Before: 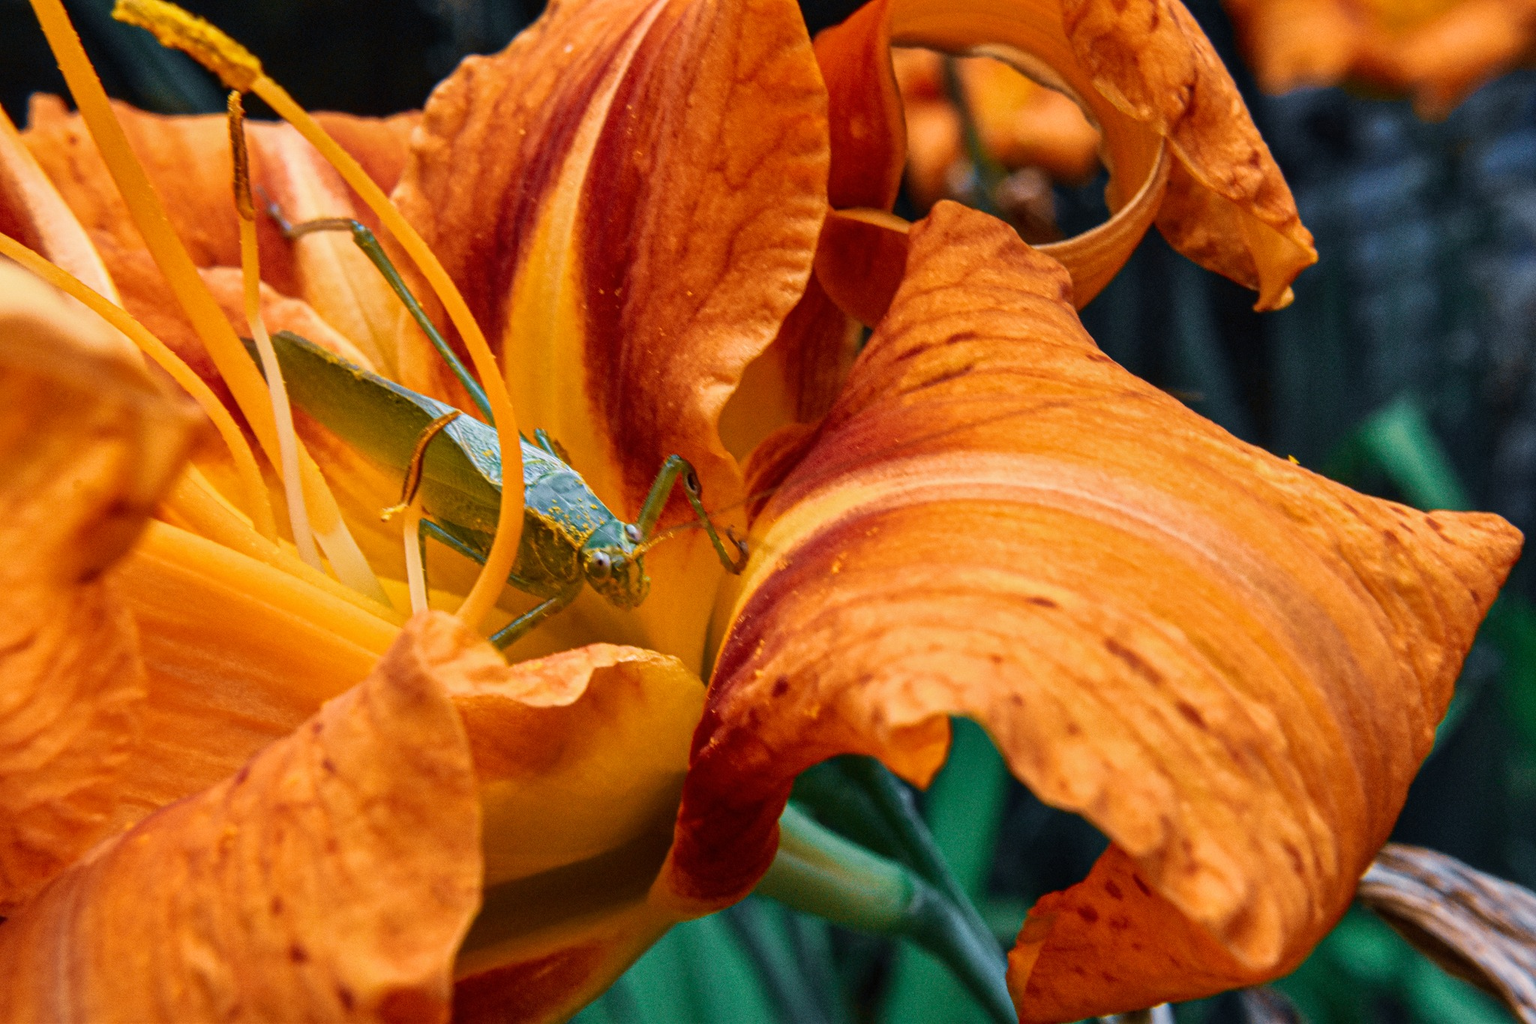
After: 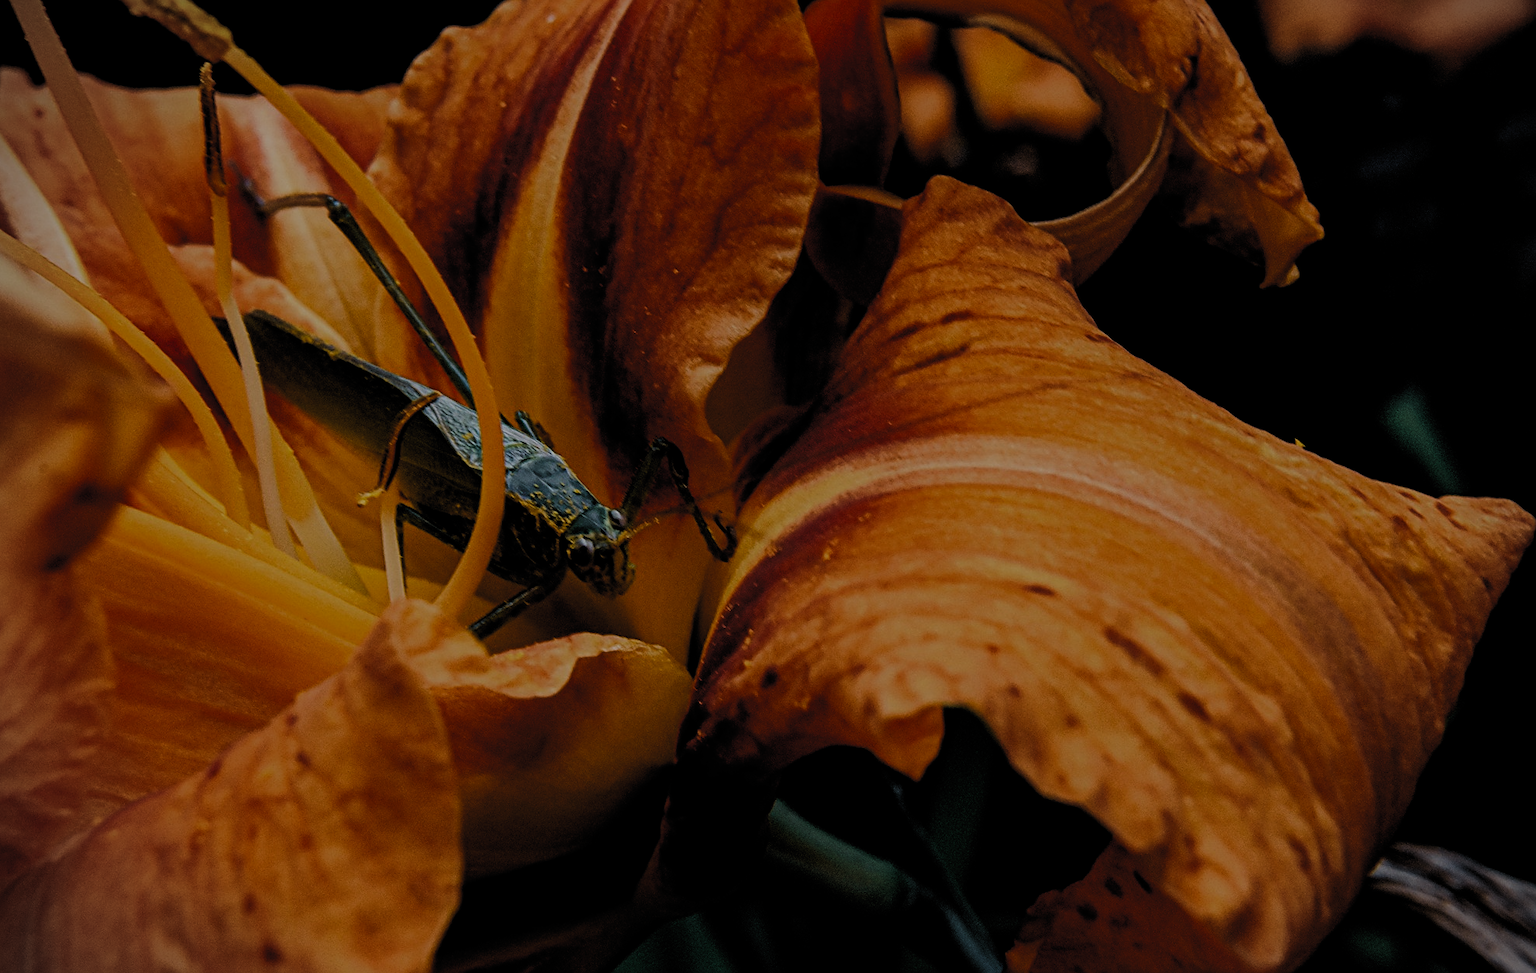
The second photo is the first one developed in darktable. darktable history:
exposure: exposure -1.957 EV, compensate highlight preservation false
sharpen: on, module defaults
tone equalizer: -8 EV -0.402 EV, -7 EV -0.382 EV, -6 EV -0.294 EV, -5 EV -0.262 EV, -3 EV 0.193 EV, -2 EV 0.331 EV, -1 EV 0.401 EV, +0 EV 0.424 EV
contrast brightness saturation: contrast 0.149, brightness -0.01, saturation 0.099
filmic rgb: black relative exposure -3.55 EV, white relative exposure 2.25 EV, hardness 3.4, color science v5 (2021), contrast in shadows safe, contrast in highlights safe
crop: left 2.313%, top 3.062%, right 0.857%, bottom 4.842%
vignetting: fall-off start 88.61%, fall-off radius 44.27%, width/height ratio 1.153
